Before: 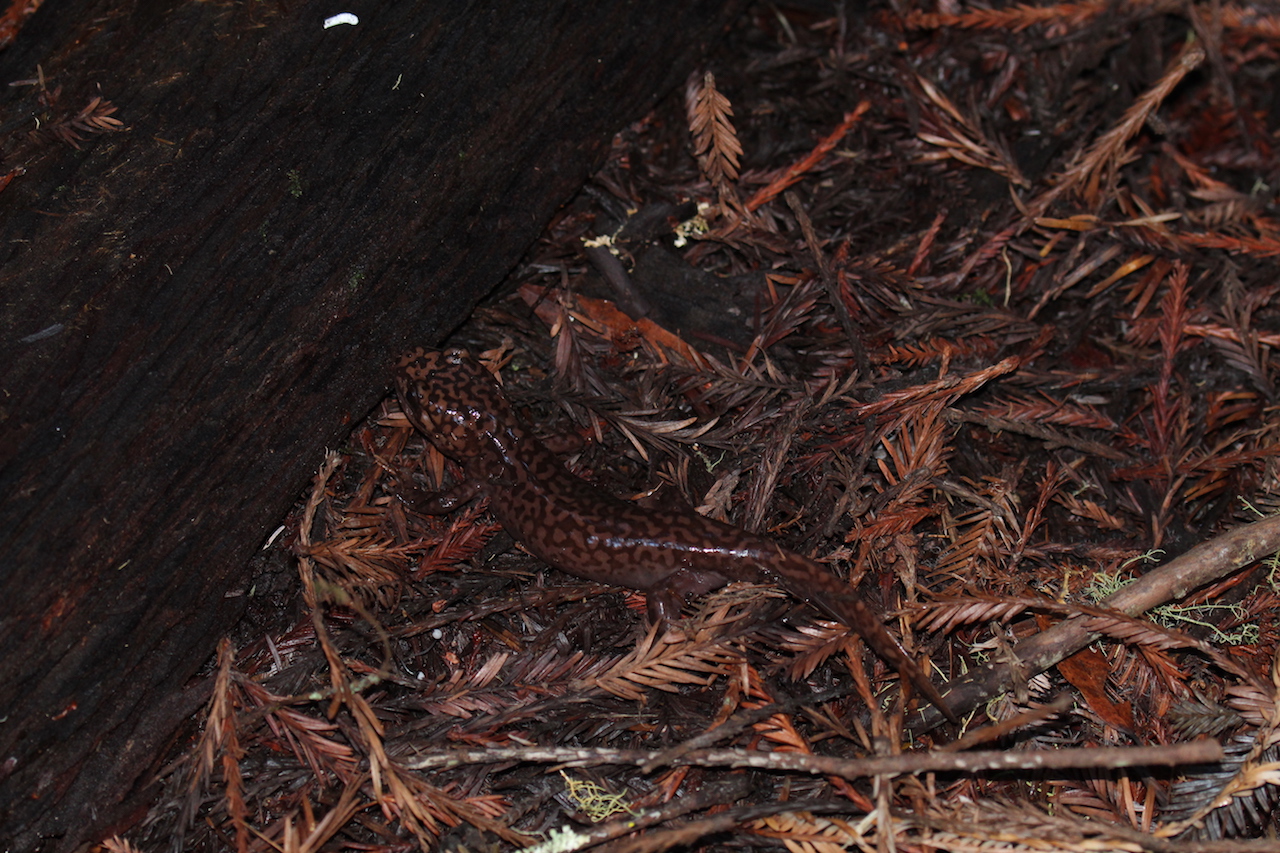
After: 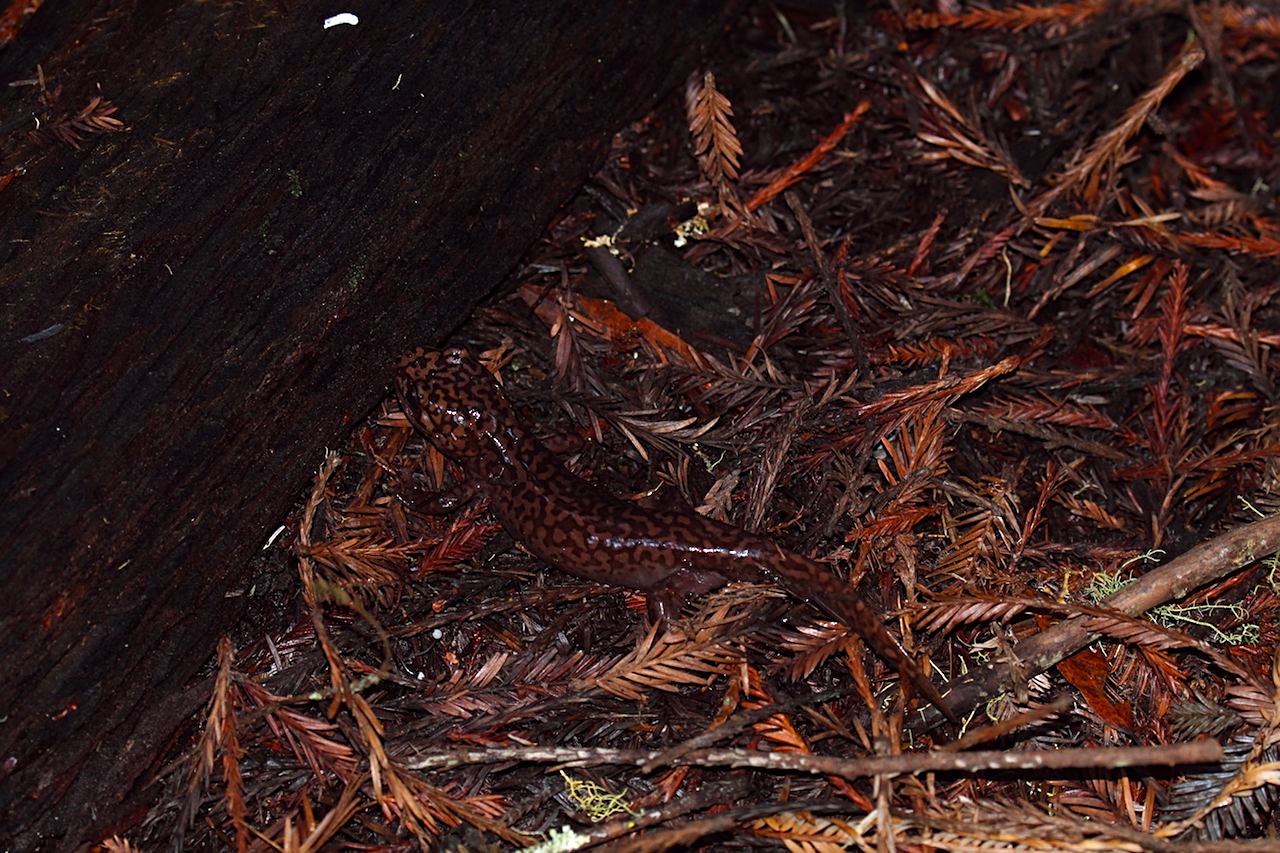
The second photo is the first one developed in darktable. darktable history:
color balance: lift [1, 1.001, 0.999, 1.001], gamma [1, 1.004, 1.007, 0.993], gain [1, 0.991, 0.987, 1.013], contrast 10%, output saturation 120%
sharpen: on, module defaults
